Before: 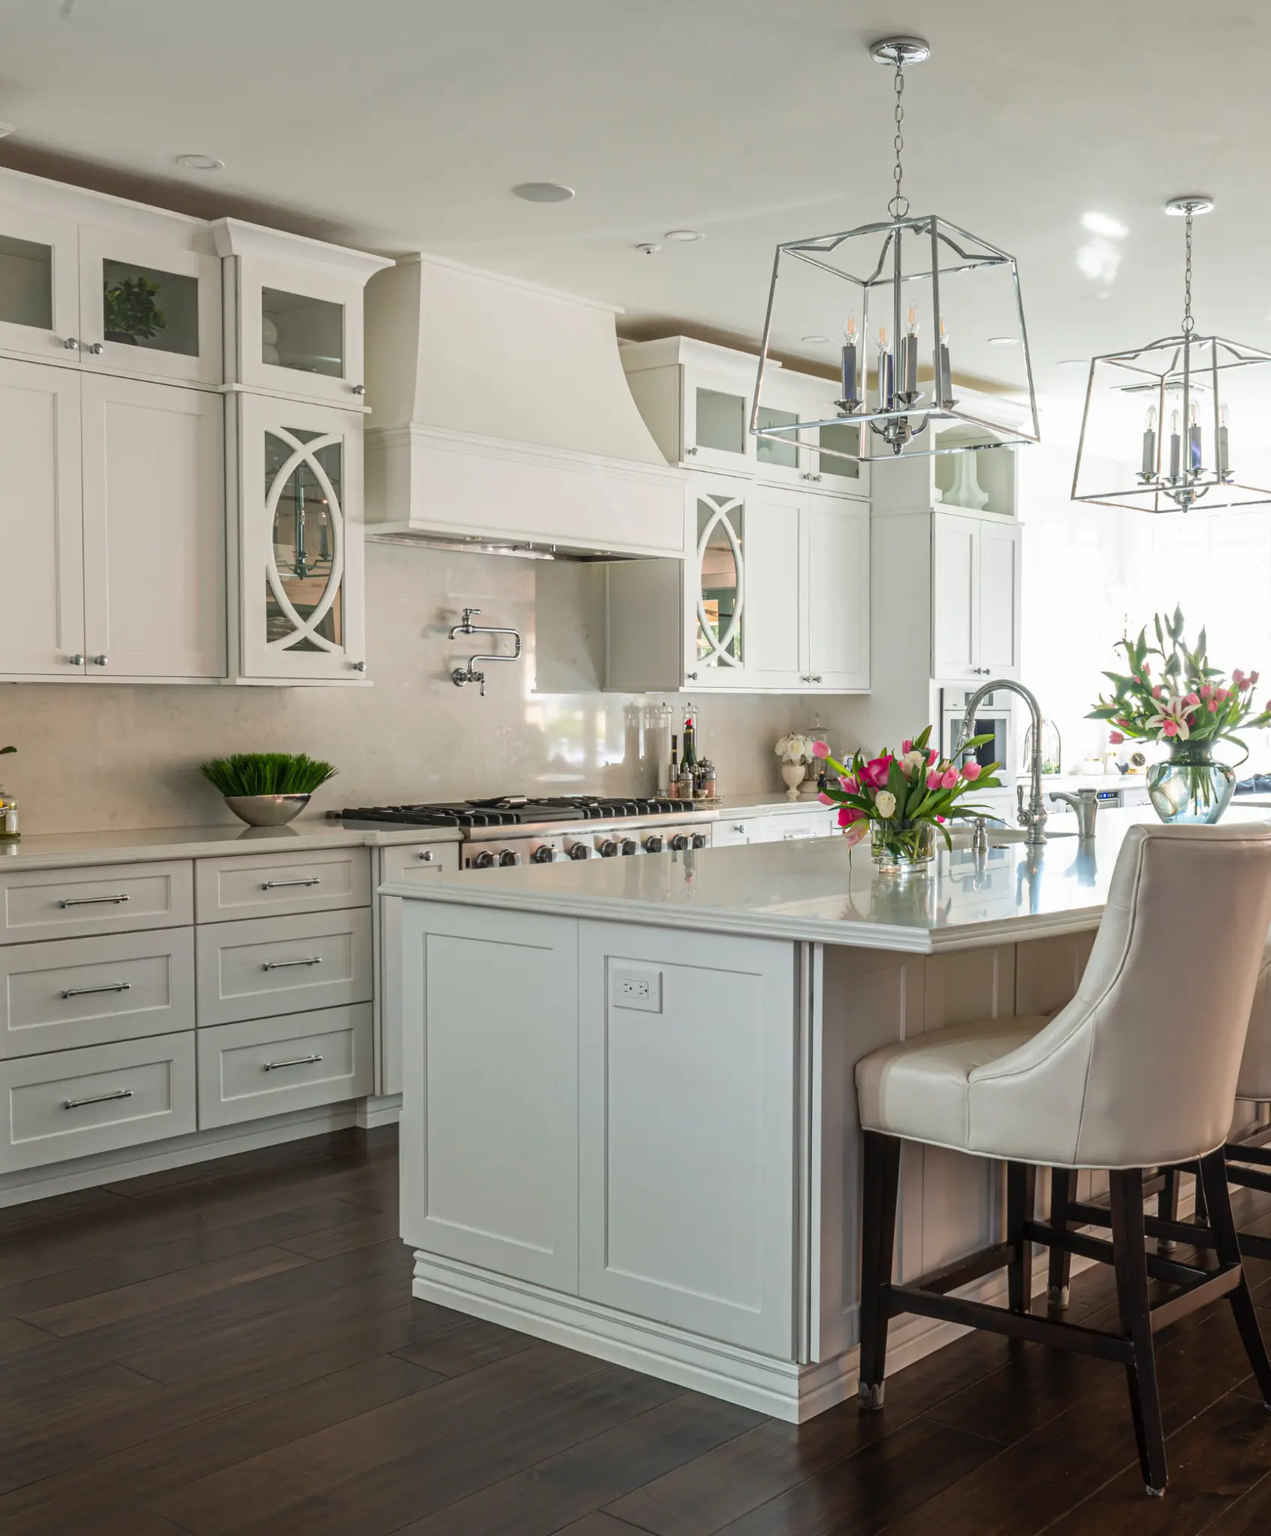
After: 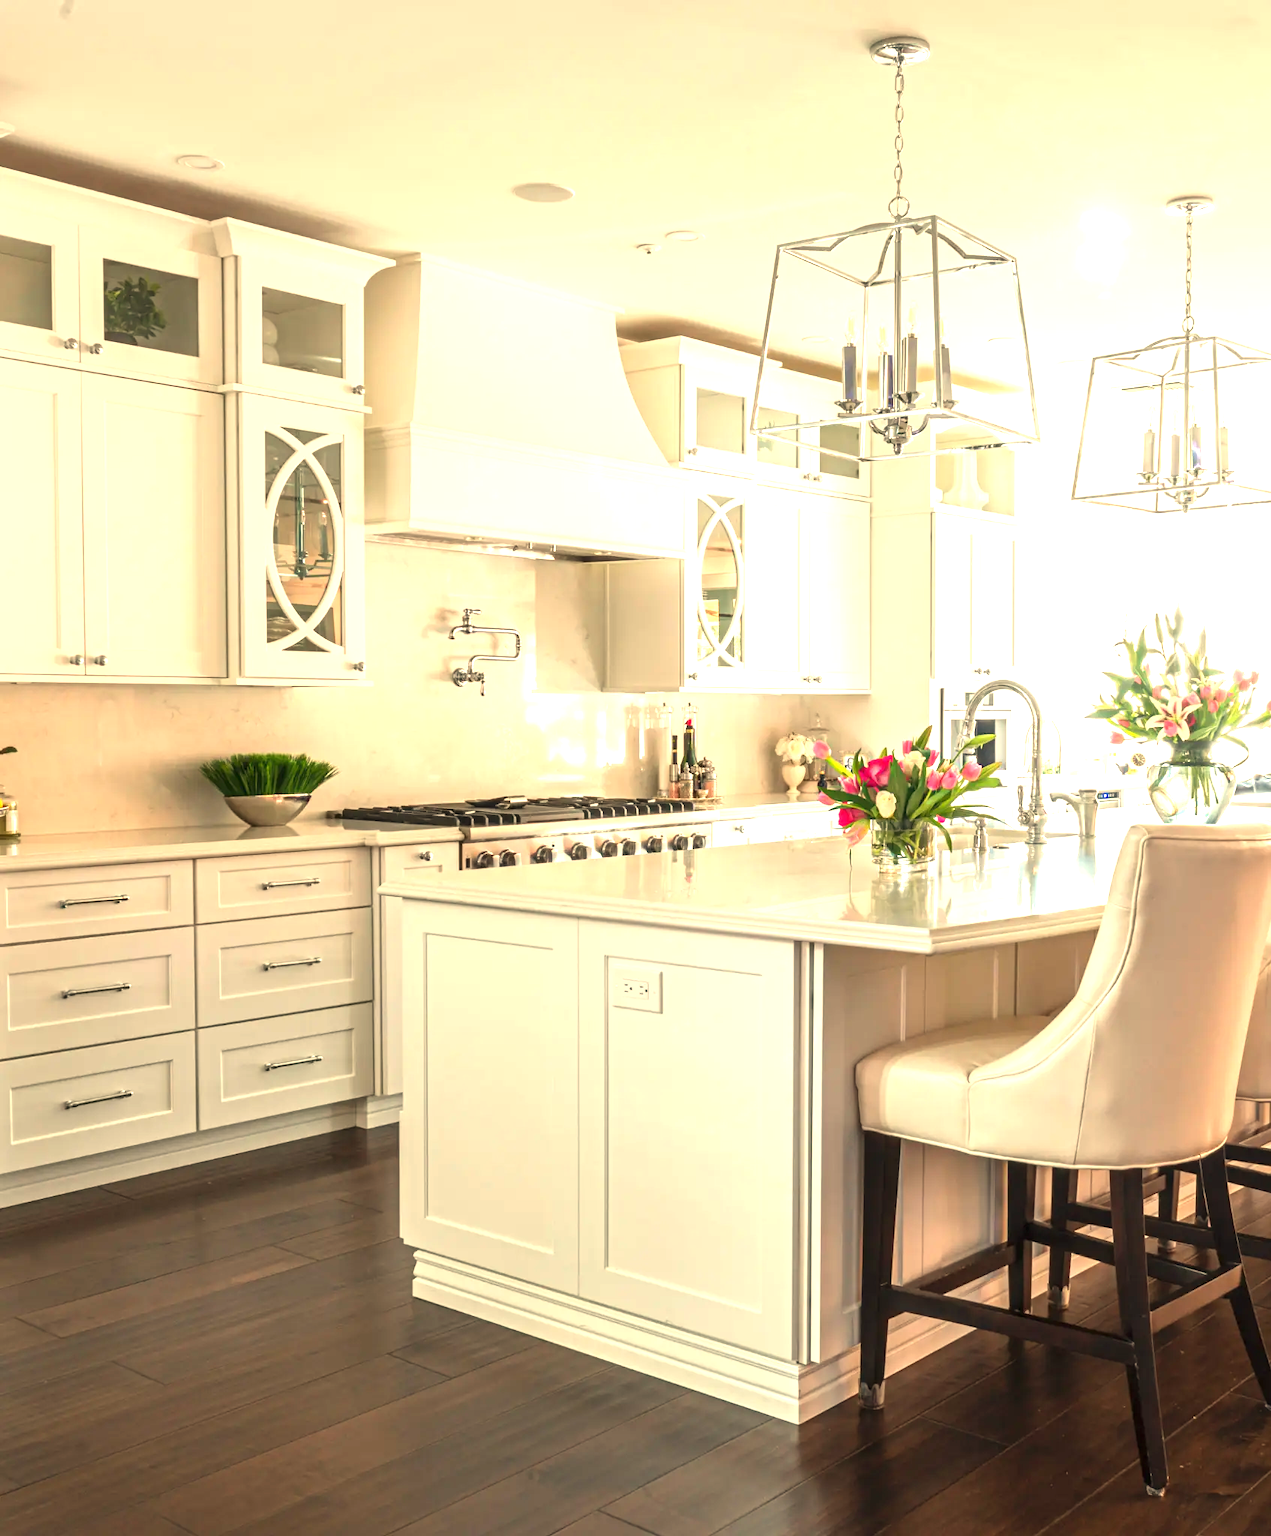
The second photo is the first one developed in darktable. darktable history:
white balance: red 1.123, blue 0.83
exposure: black level correction 0, exposure 1.2 EV, compensate highlight preservation false
